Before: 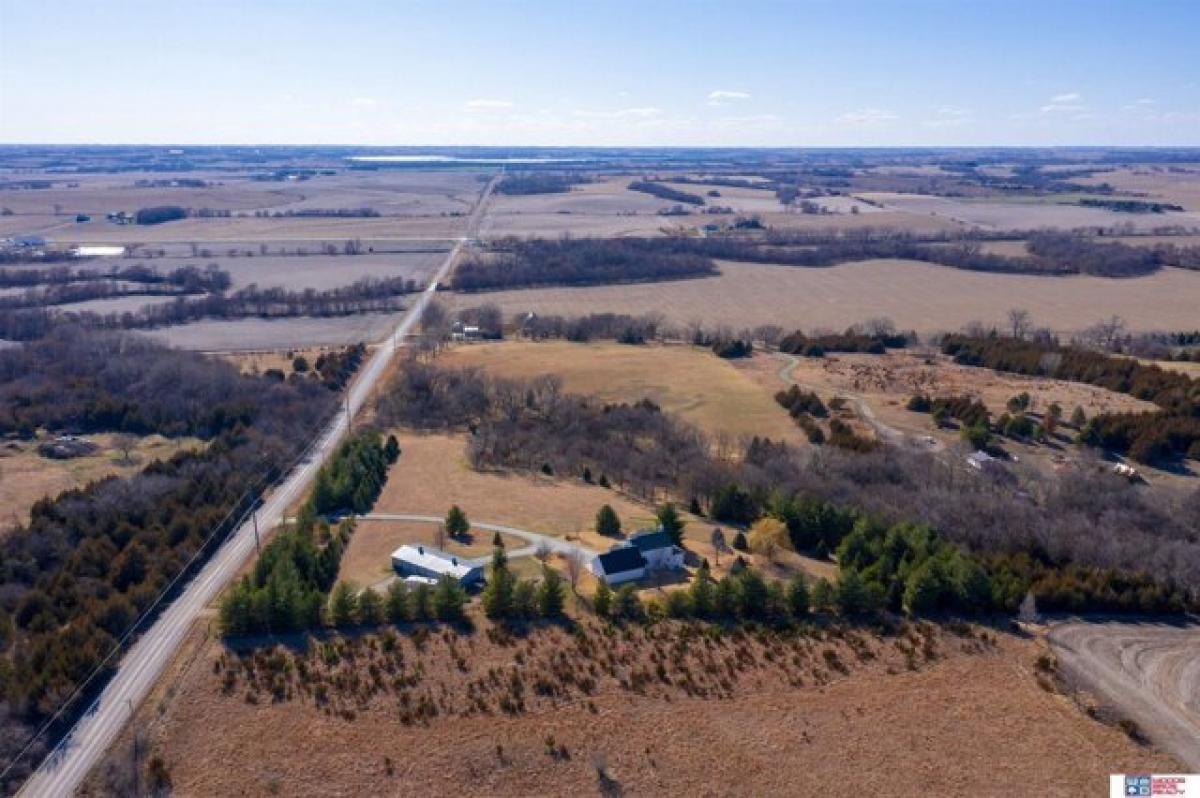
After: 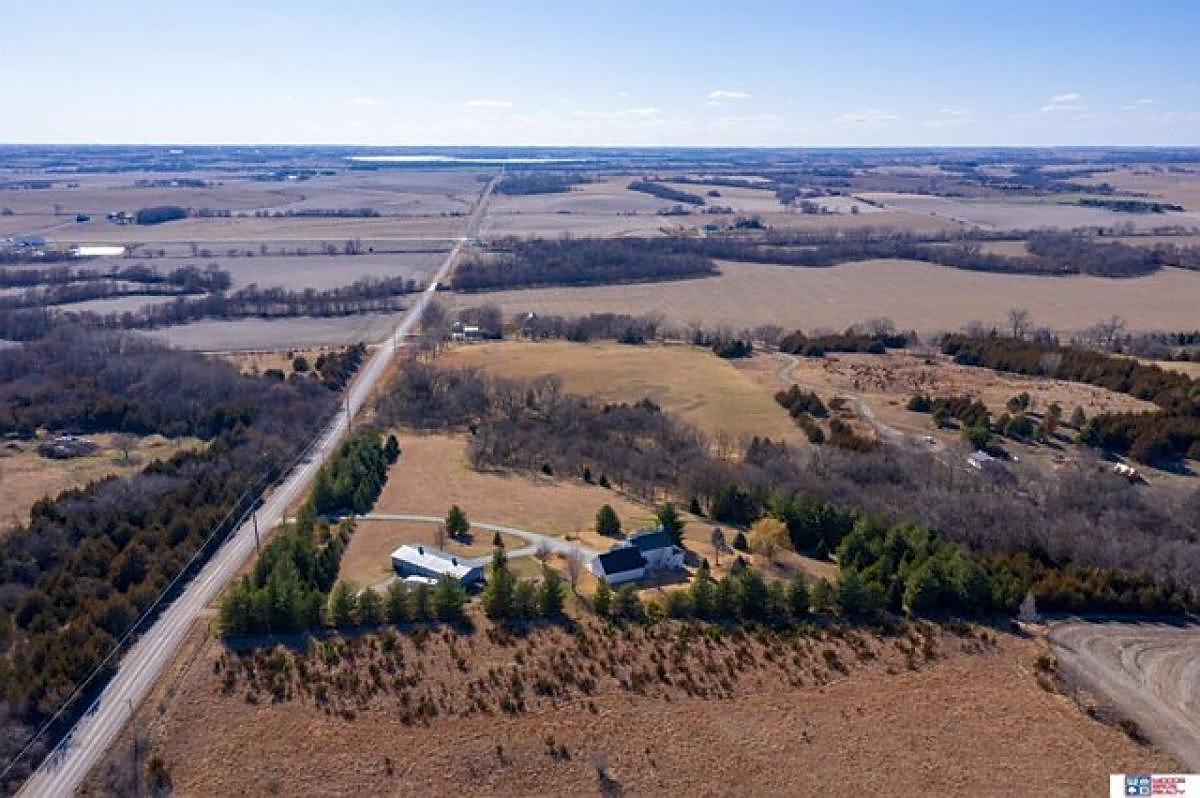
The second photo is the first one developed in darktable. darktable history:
sharpen: amount 0.562
